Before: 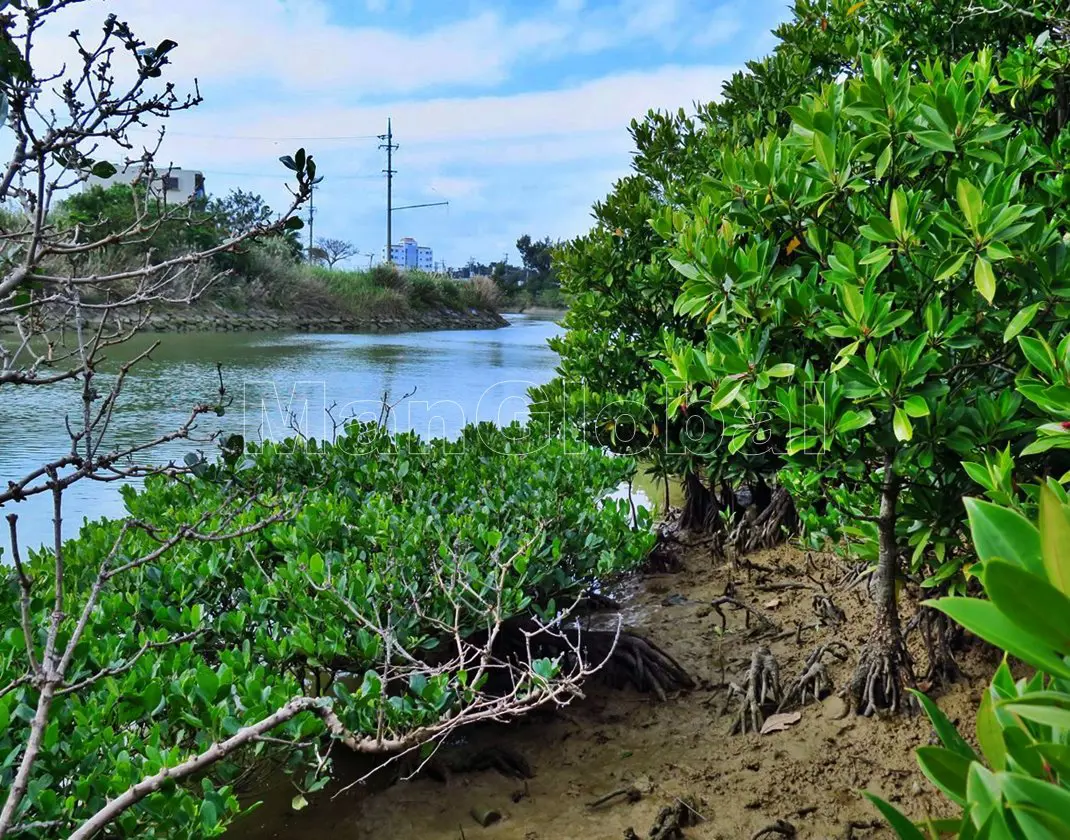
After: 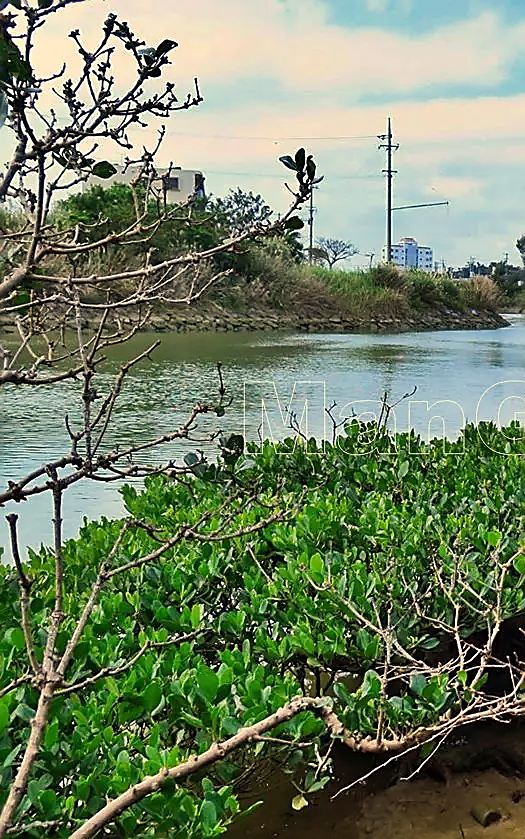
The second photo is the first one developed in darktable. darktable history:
crop and rotate: left 0%, top 0%, right 50.845%
sharpen: radius 1.4, amount 1.25, threshold 0.7
white balance: red 1.138, green 0.996, blue 0.812
